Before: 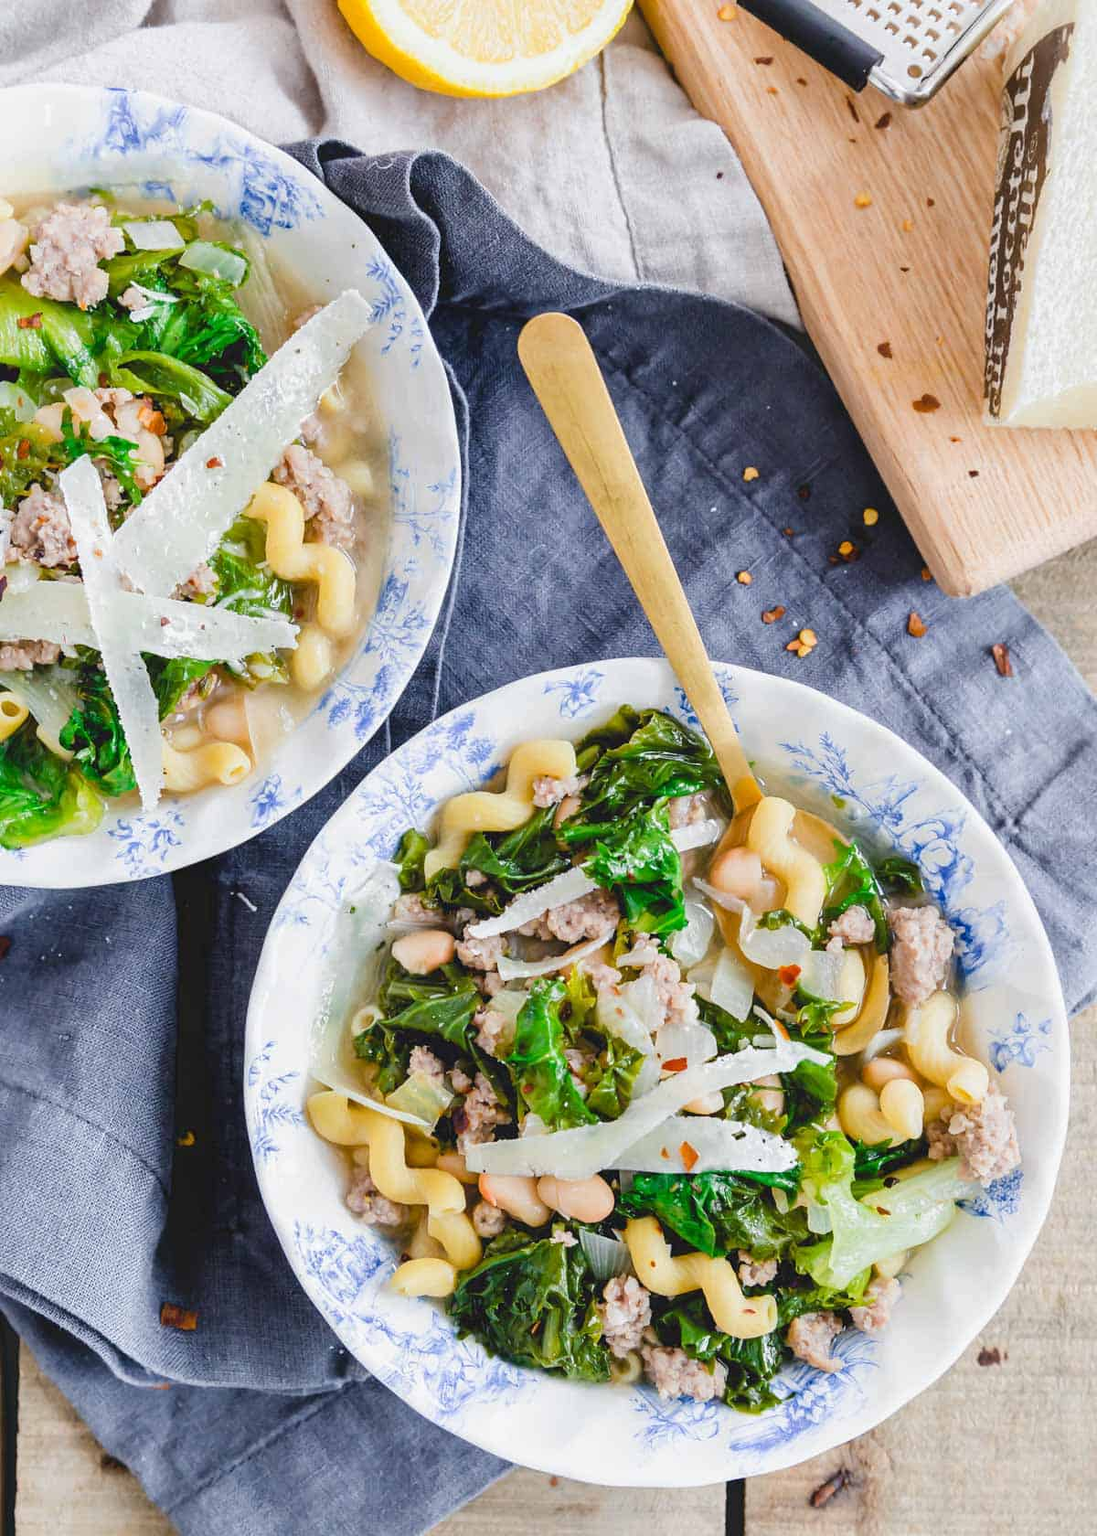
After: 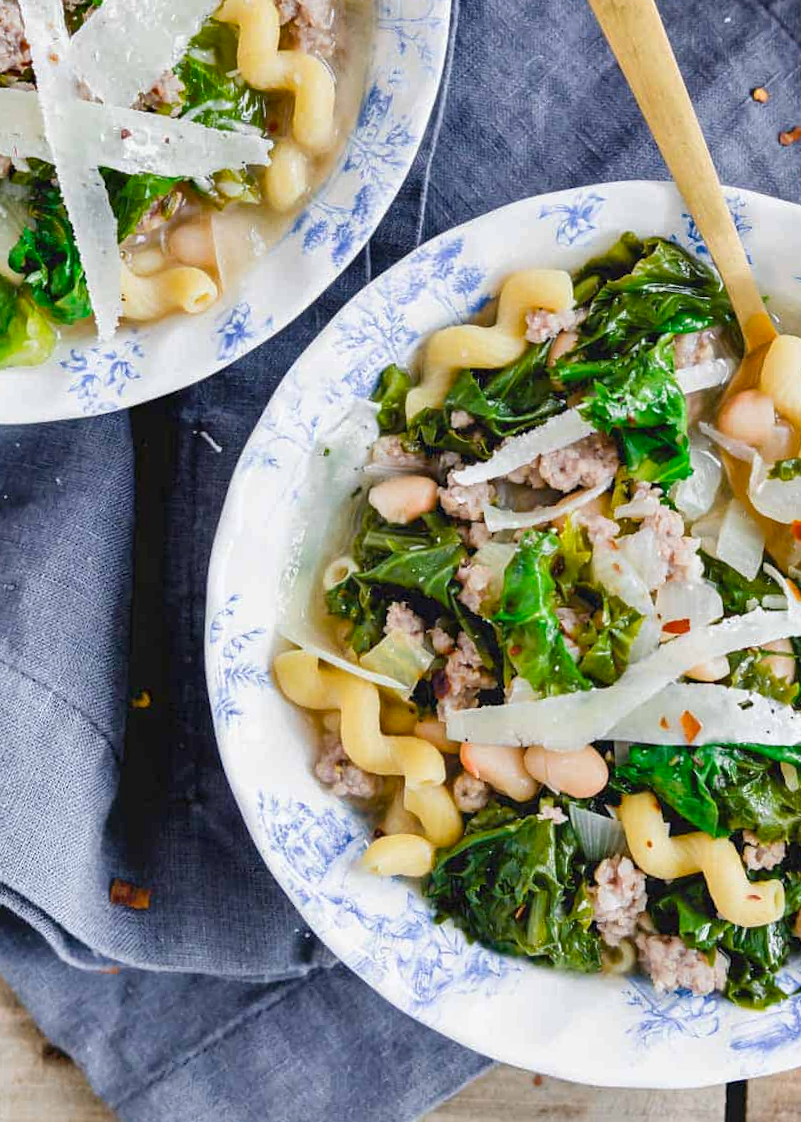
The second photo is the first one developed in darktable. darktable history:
crop and rotate: angle -0.82°, left 3.85%, top 31.828%, right 27.992%
exposure: black level correction 0.004, exposure 0.014 EV, compensate highlight preservation false
shadows and highlights: shadows 52.42, soften with gaussian
